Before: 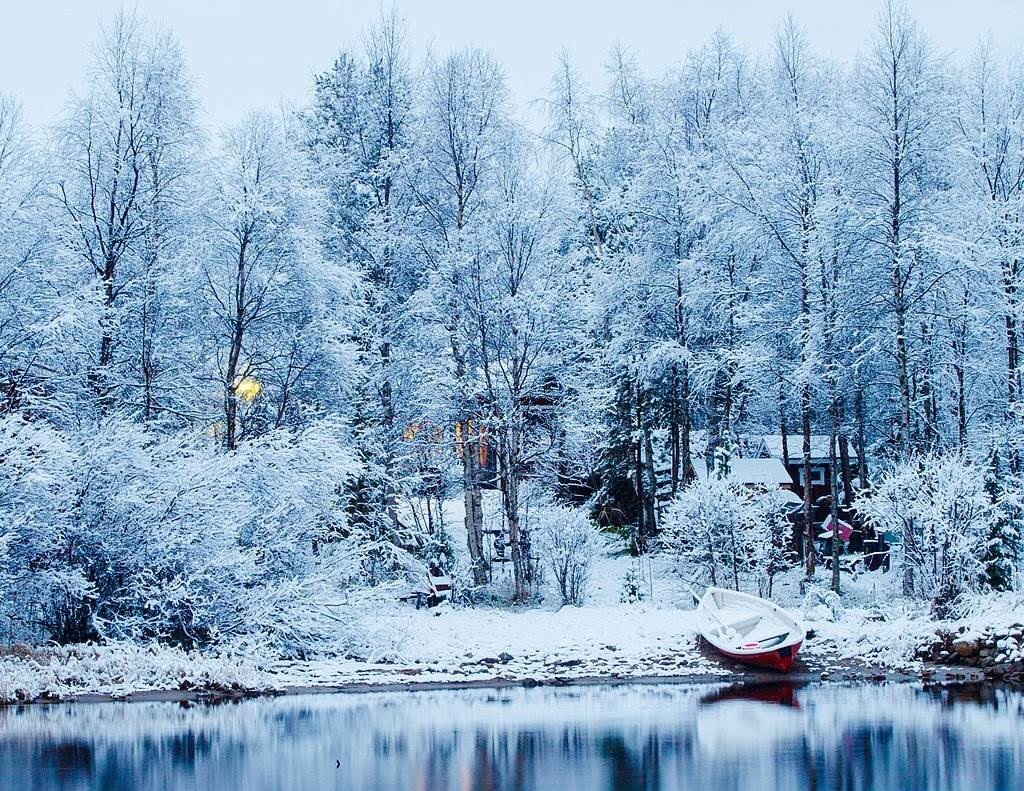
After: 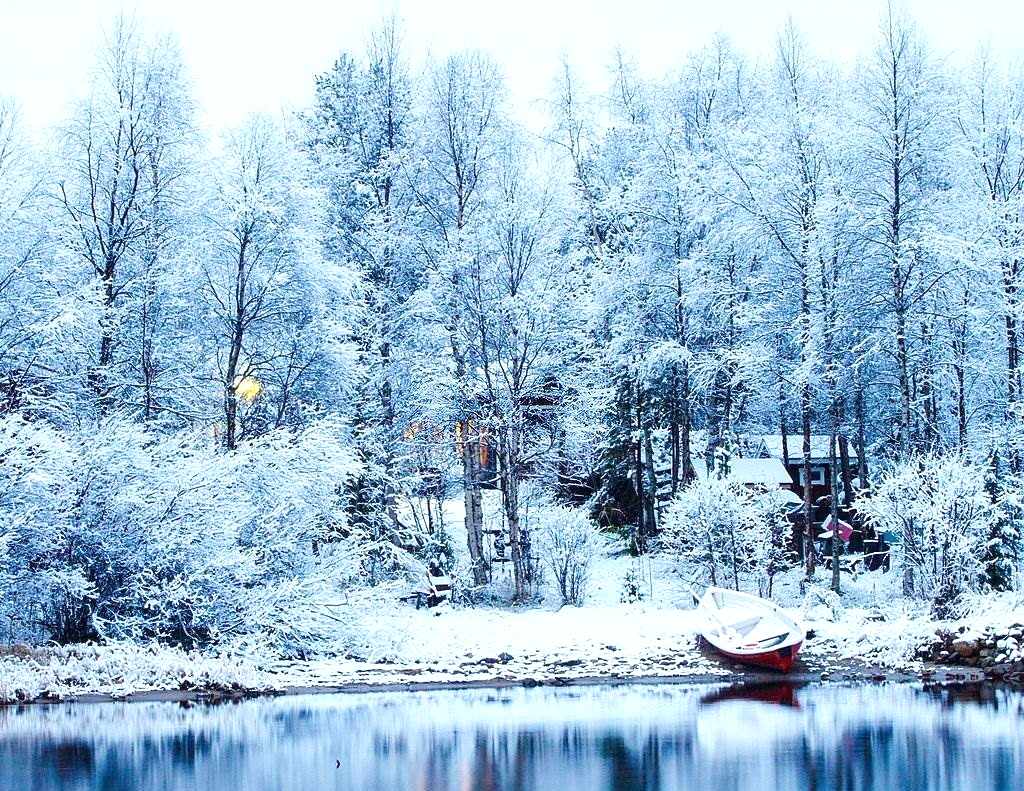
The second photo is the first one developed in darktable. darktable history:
exposure: exposure 0.483 EV, compensate highlight preservation false
color correction: highlights b* -0.05
